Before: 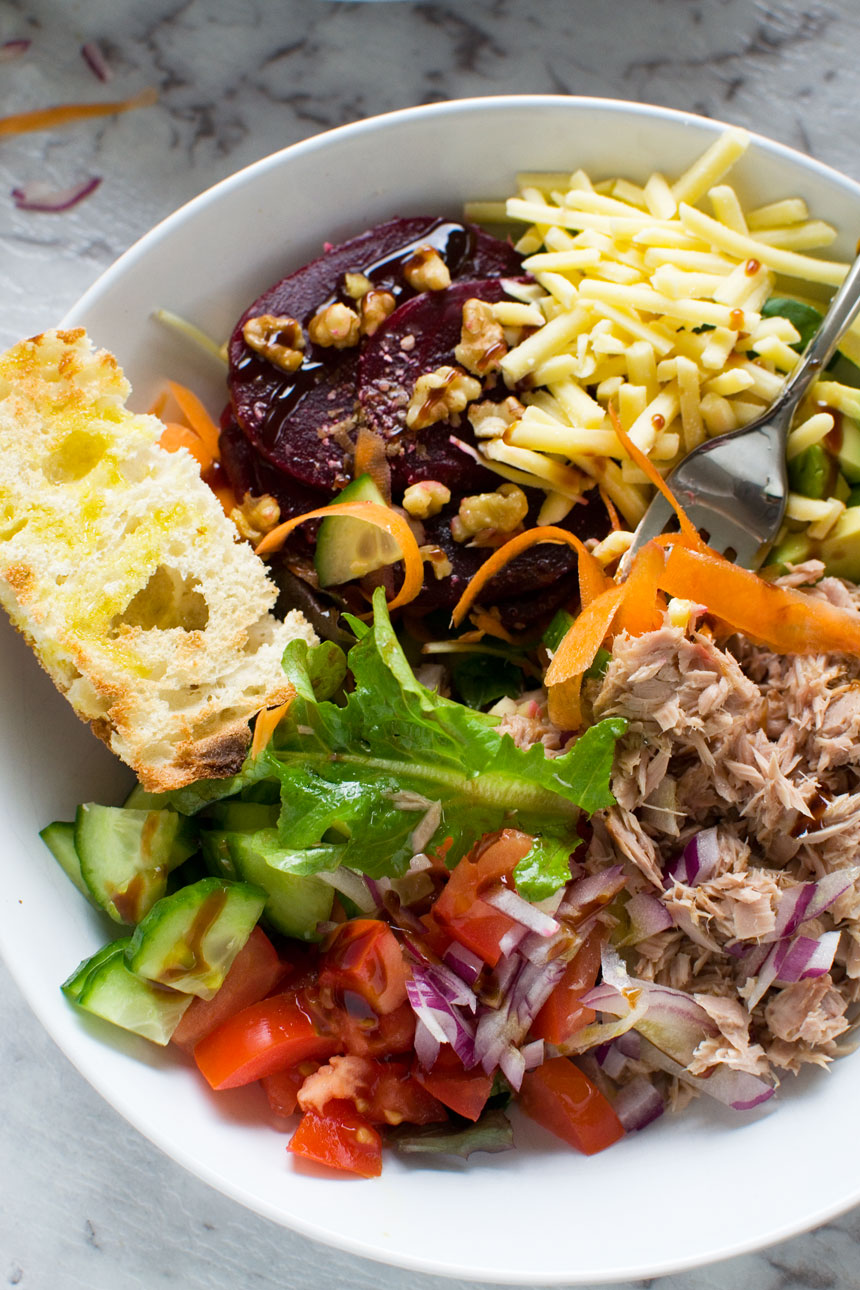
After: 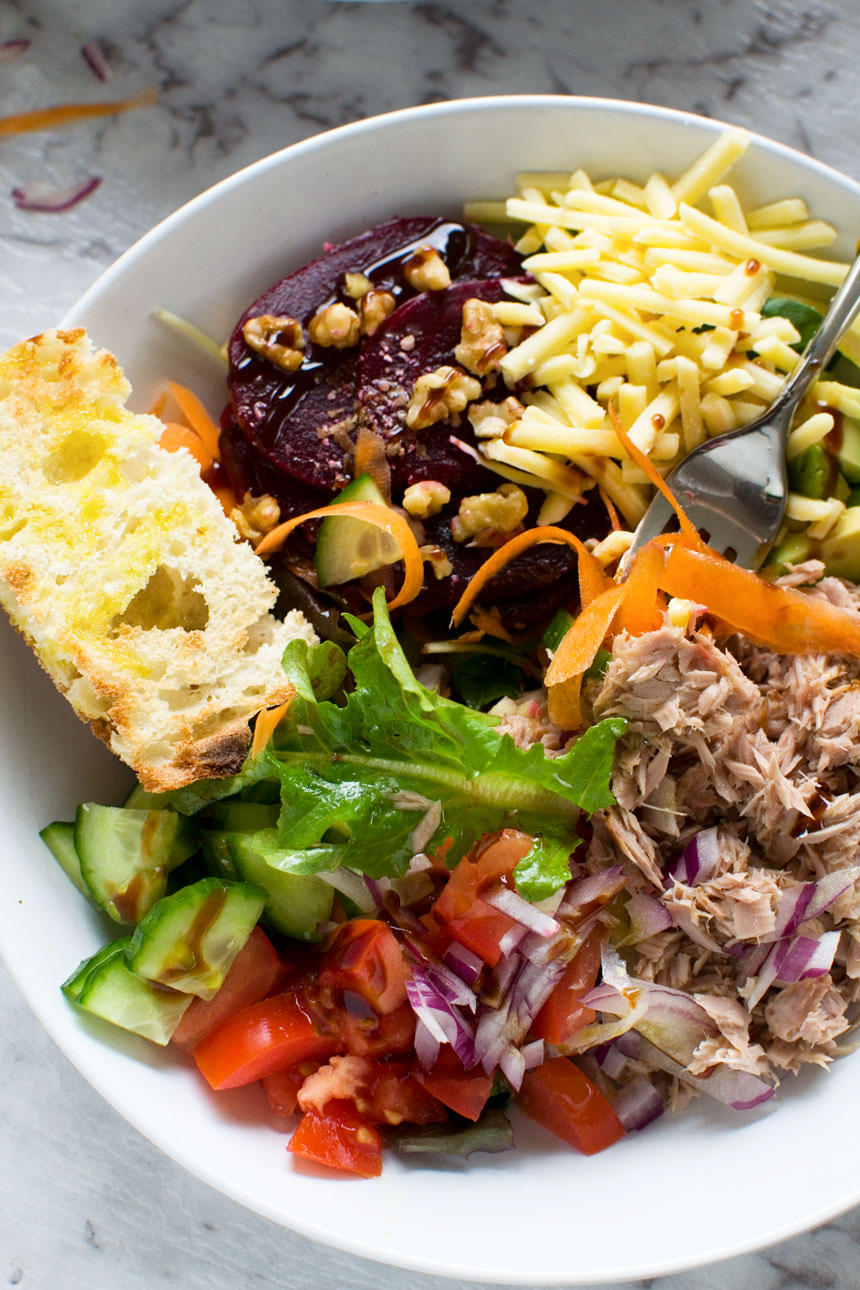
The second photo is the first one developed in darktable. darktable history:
shadows and highlights: shadows -30.32, highlights 29.17
